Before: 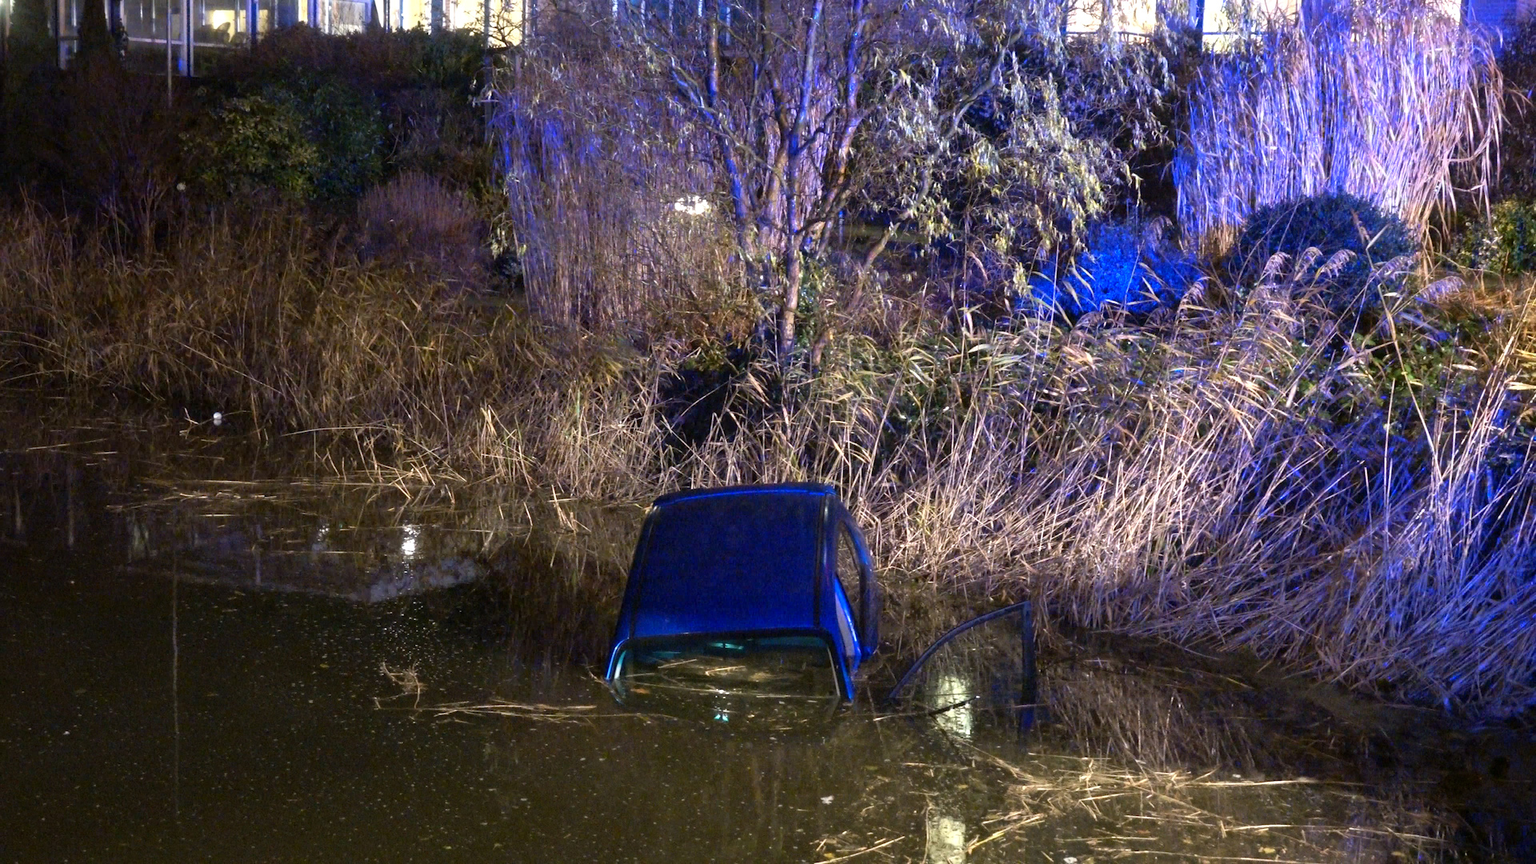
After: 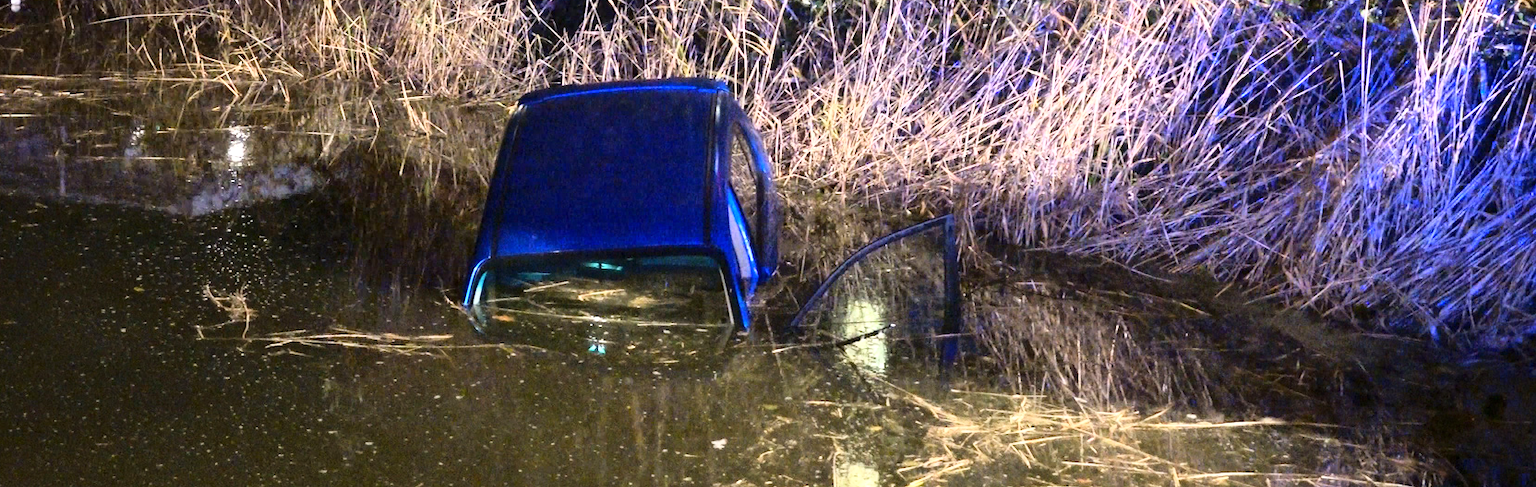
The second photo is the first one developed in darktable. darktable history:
crop and rotate: left 13.306%, top 48.129%, bottom 2.928%
base curve: curves: ch0 [(0, 0) (0.018, 0.026) (0.143, 0.37) (0.33, 0.731) (0.458, 0.853) (0.735, 0.965) (0.905, 0.986) (1, 1)]
